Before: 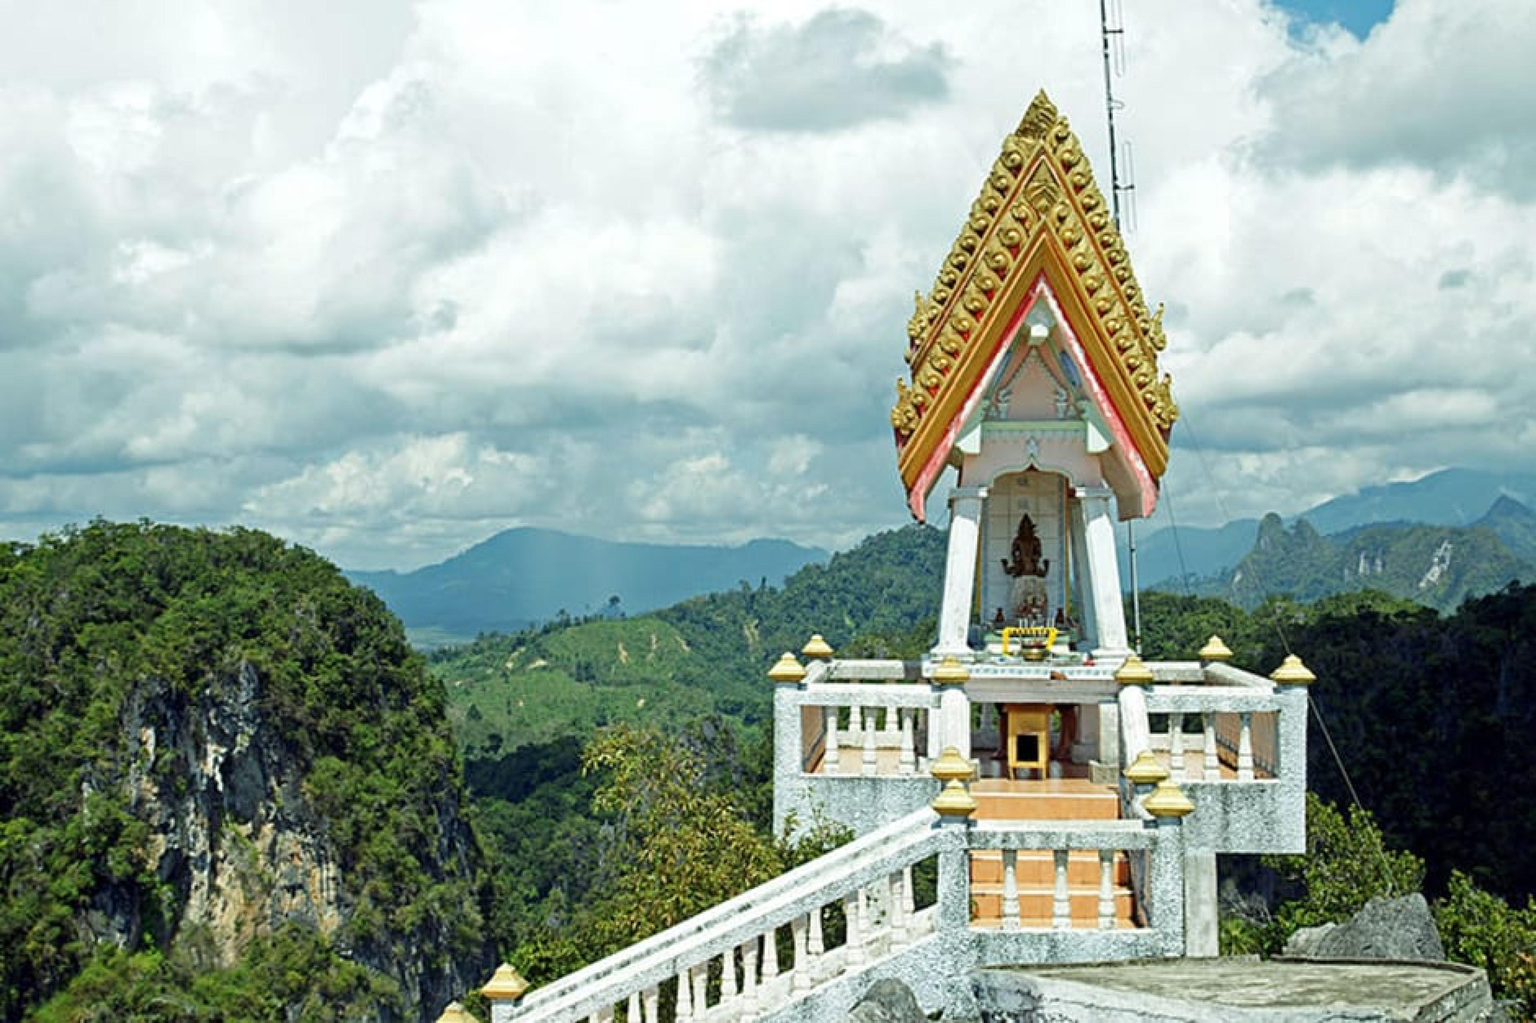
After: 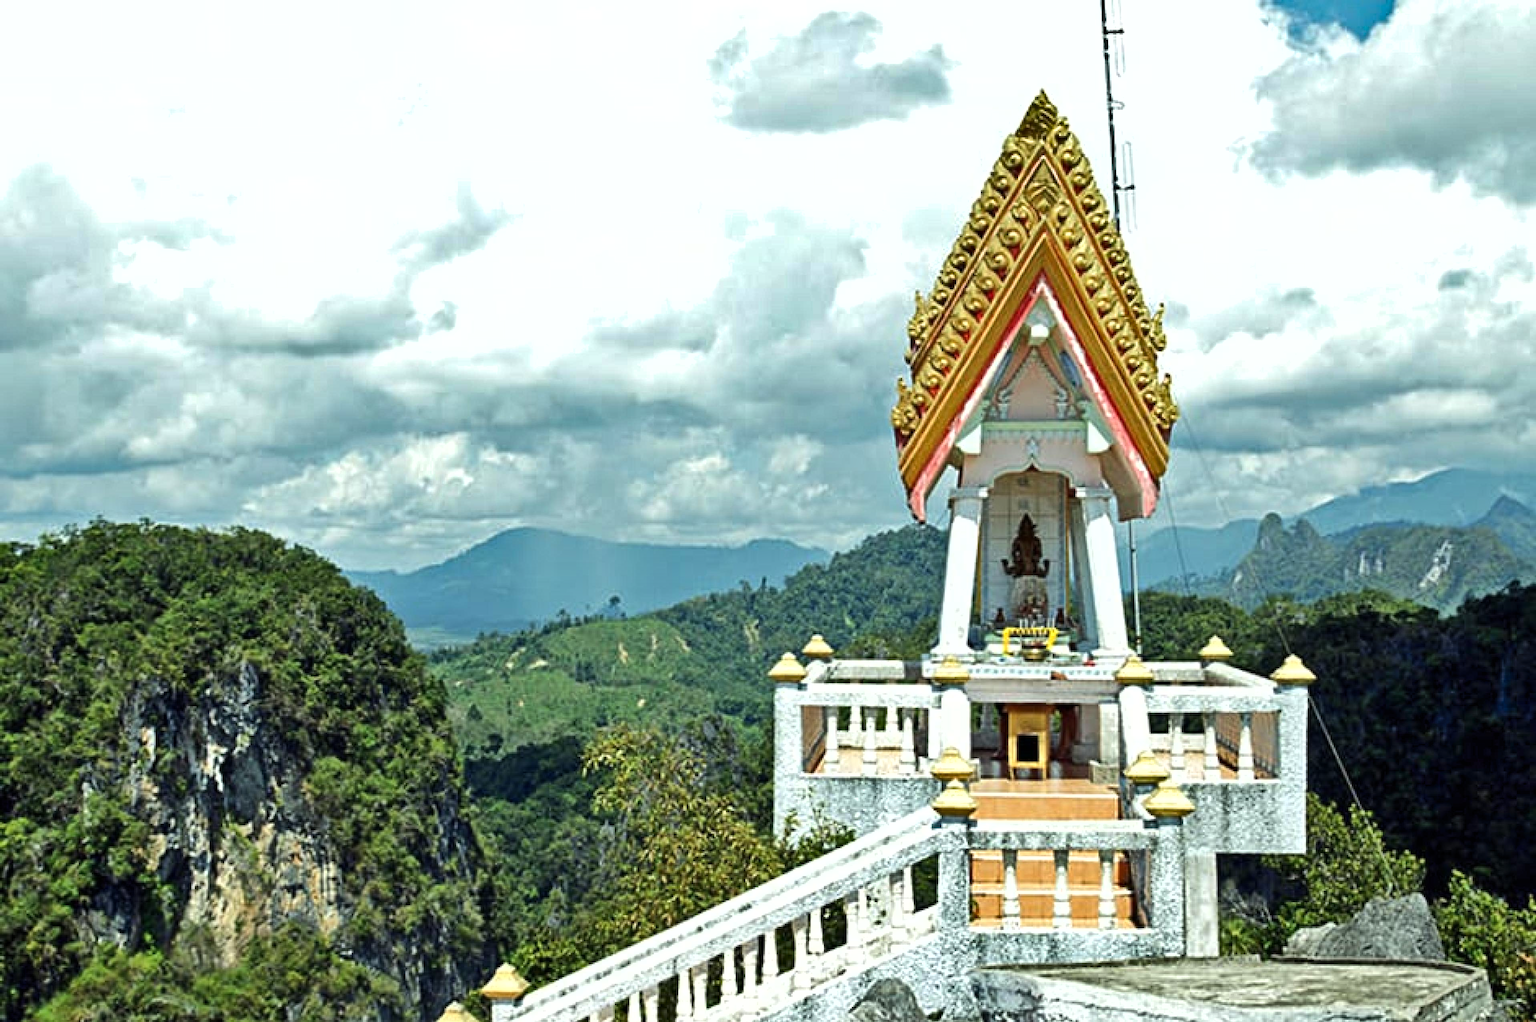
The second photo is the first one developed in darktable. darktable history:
shadows and highlights: low approximation 0.01, soften with gaussian
tone equalizer: -8 EV -0.417 EV, -7 EV -0.389 EV, -6 EV -0.333 EV, -5 EV -0.222 EV, -3 EV 0.222 EV, -2 EV 0.333 EV, -1 EV 0.389 EV, +0 EV 0.417 EV, edges refinement/feathering 500, mask exposure compensation -1.57 EV, preserve details no
